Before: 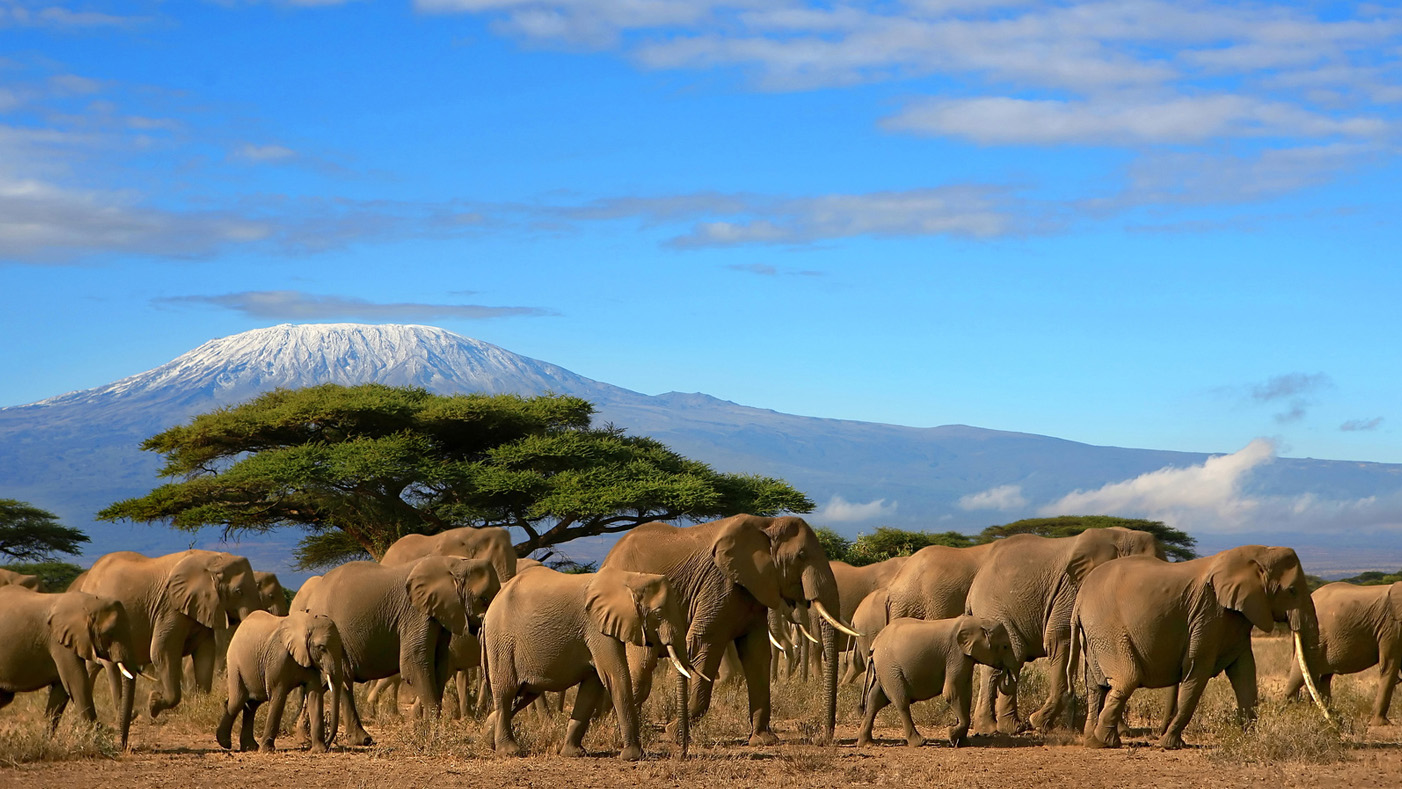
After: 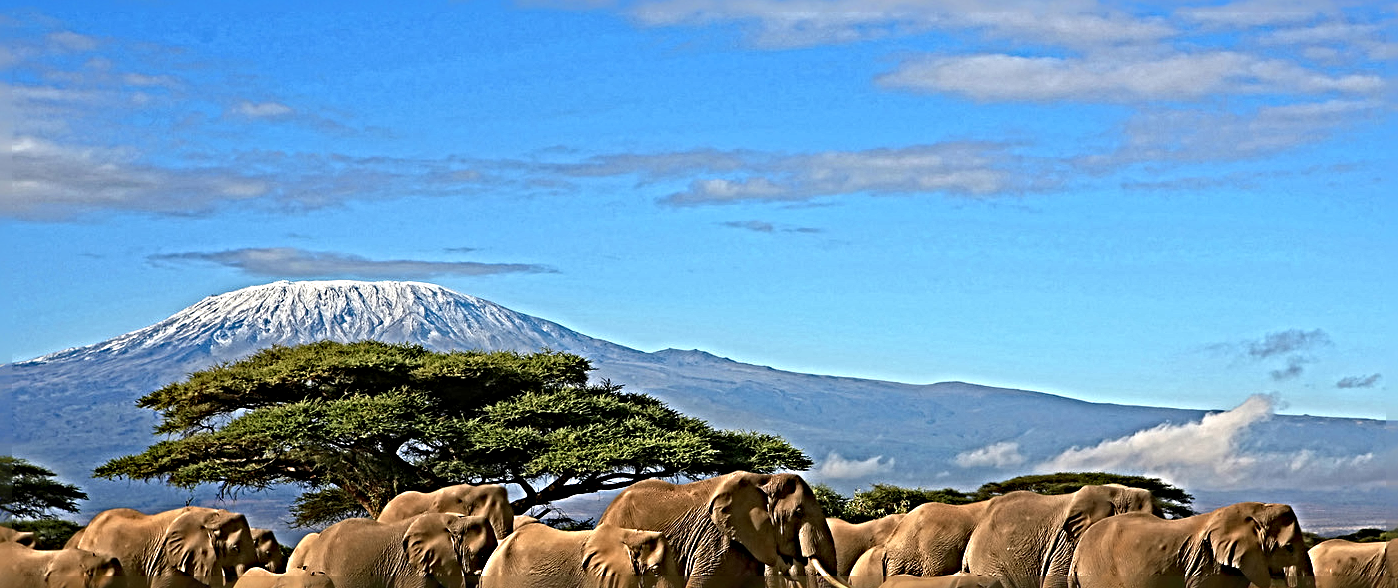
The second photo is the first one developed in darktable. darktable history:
sharpen: radius 6.286, amount 1.784, threshold 0.011
crop: left 0.253%, top 5.53%, bottom 19.883%
